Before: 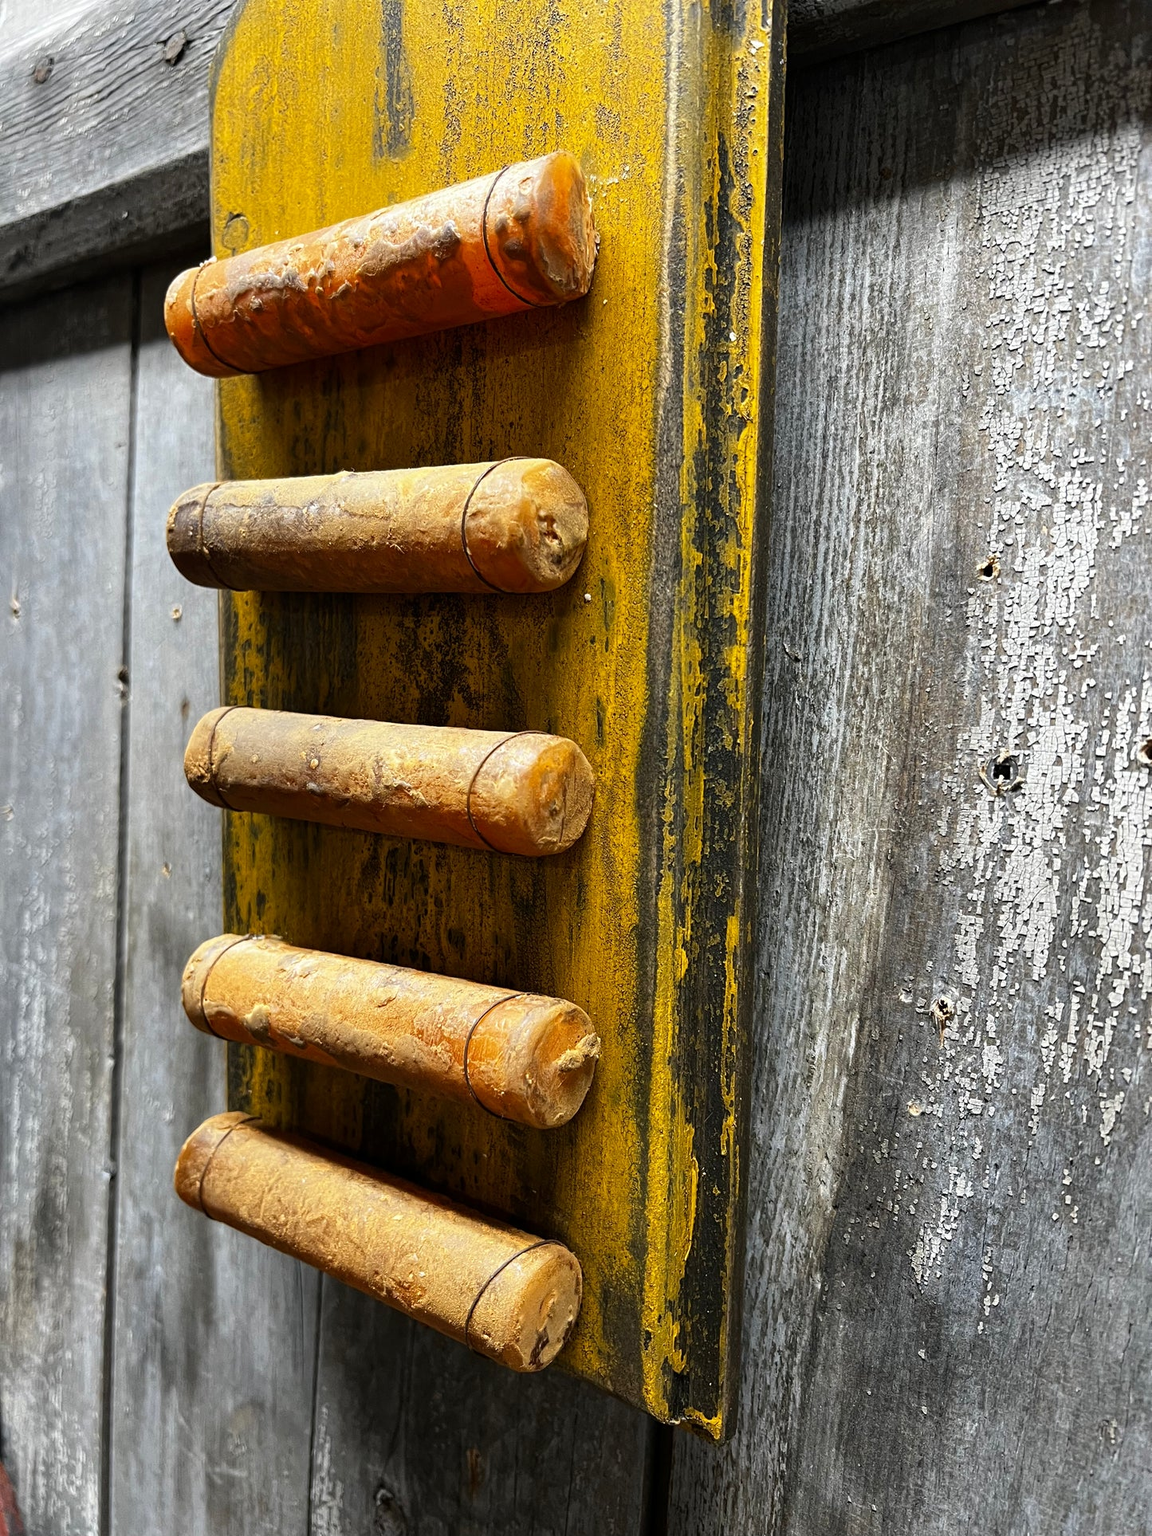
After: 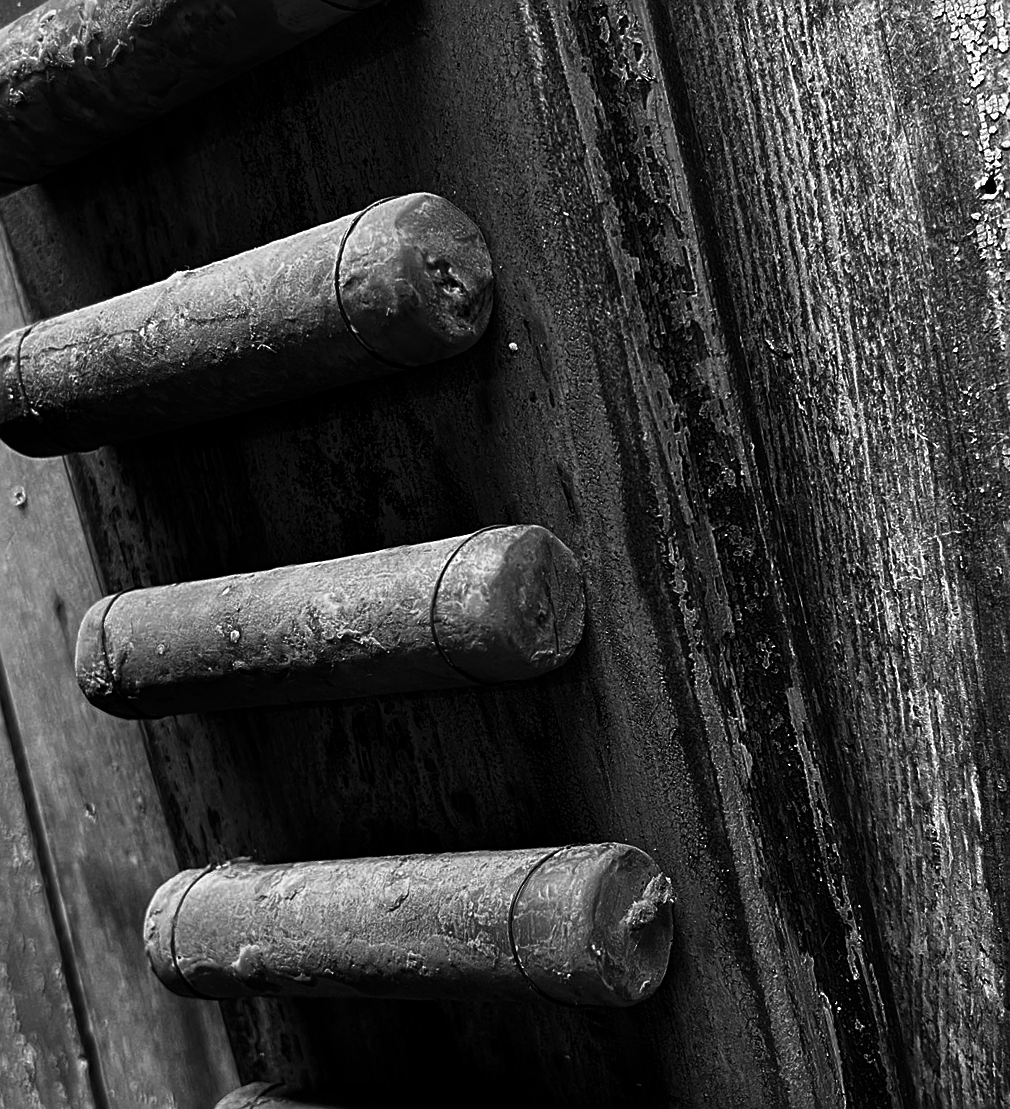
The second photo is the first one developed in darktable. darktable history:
contrast brightness saturation: brightness -0.52
rotate and perspective: rotation -14.8°, crop left 0.1, crop right 0.903, crop top 0.25, crop bottom 0.748
sharpen: on, module defaults
crop and rotate: left 13.409%, right 19.924%
monochrome: a -11.7, b 1.62, size 0.5, highlights 0.38
